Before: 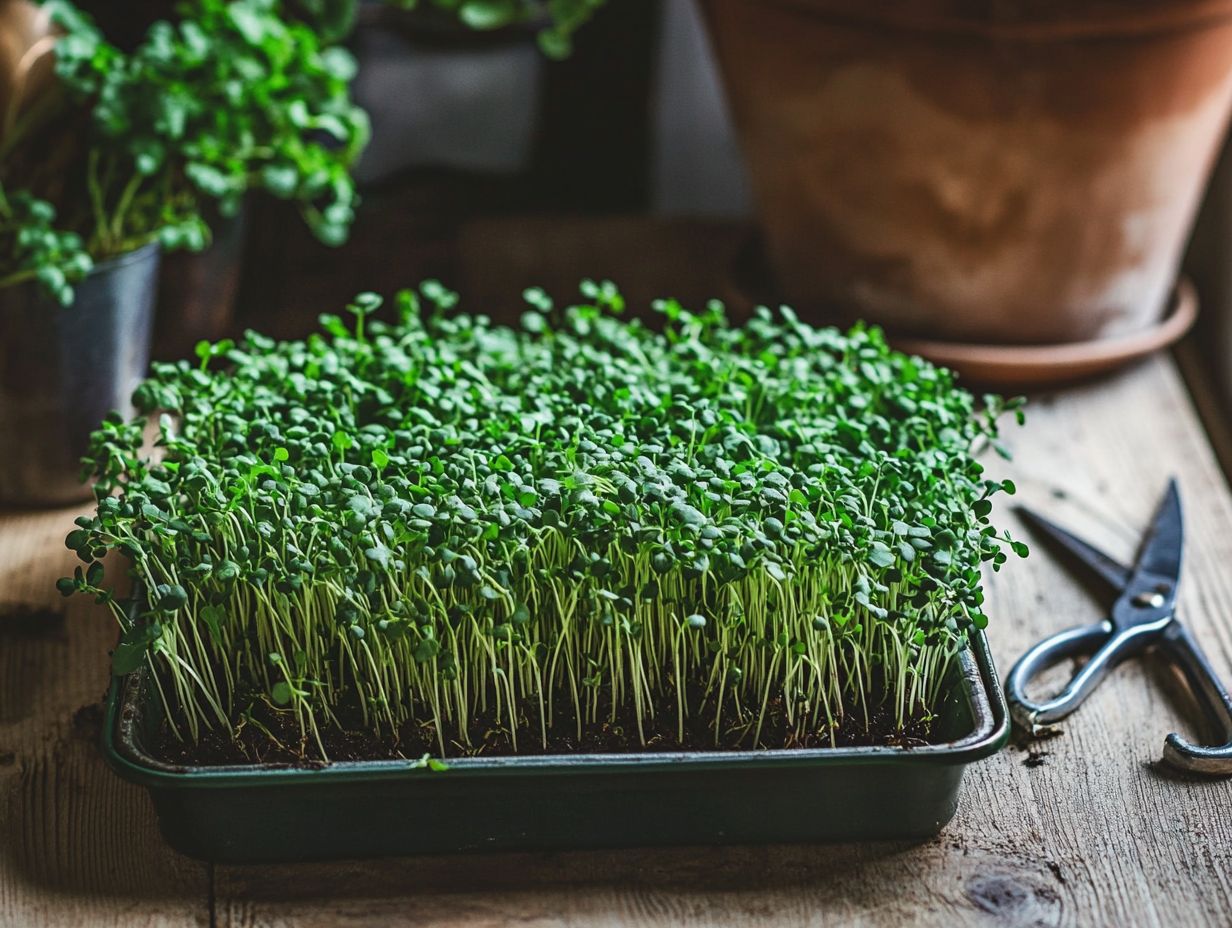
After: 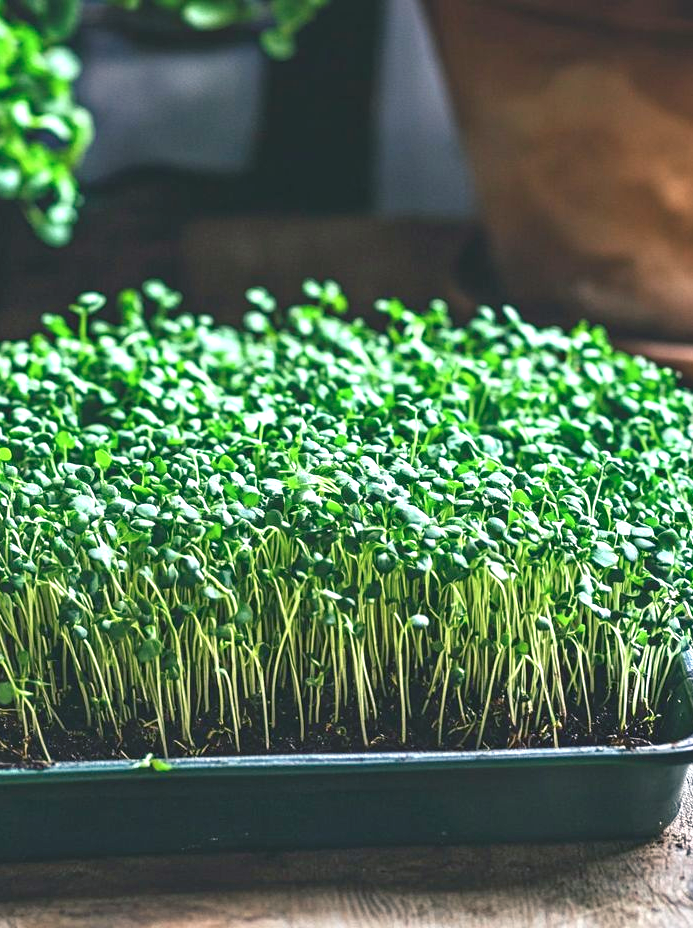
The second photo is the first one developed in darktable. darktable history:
crop and rotate: left 22.516%, right 21.234%
color calibration: illuminant custom, x 0.368, y 0.373, temperature 4330.32 K
color balance rgb: shadows lift › chroma 5.41%, shadows lift › hue 240°, highlights gain › chroma 3.74%, highlights gain › hue 60°, saturation formula JzAzBz (2021)
exposure: exposure 1.089 EV, compensate highlight preservation false
